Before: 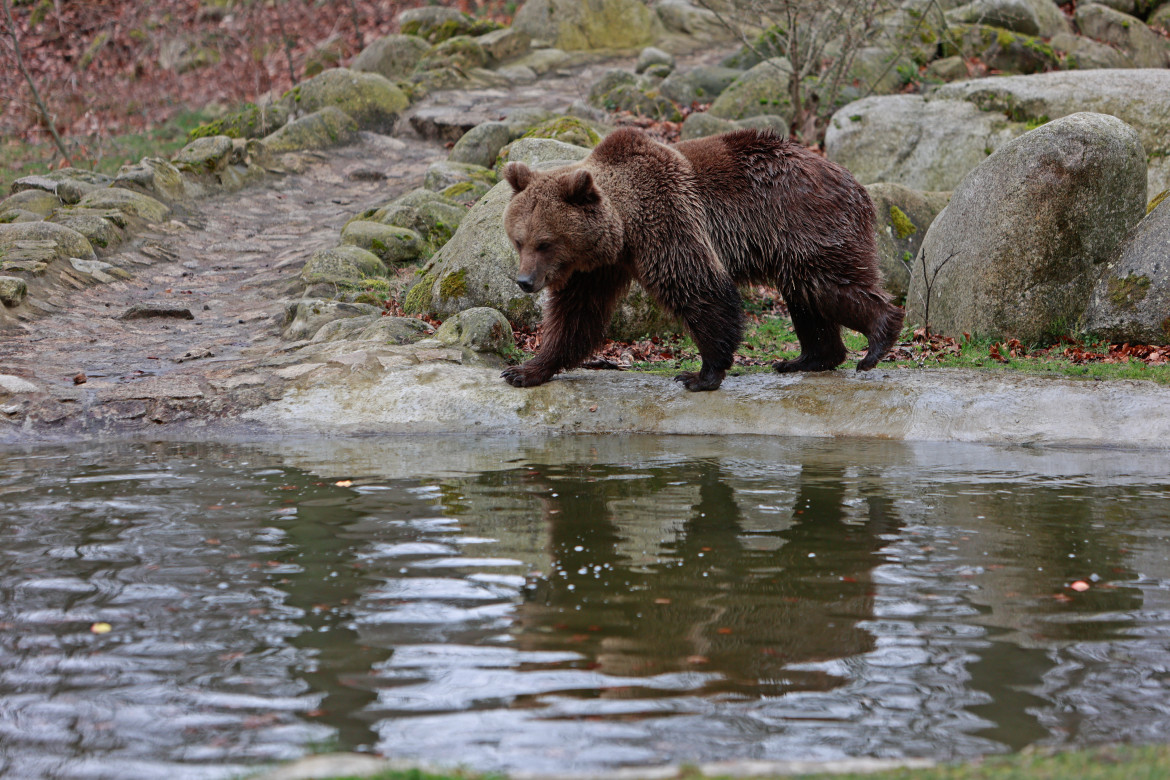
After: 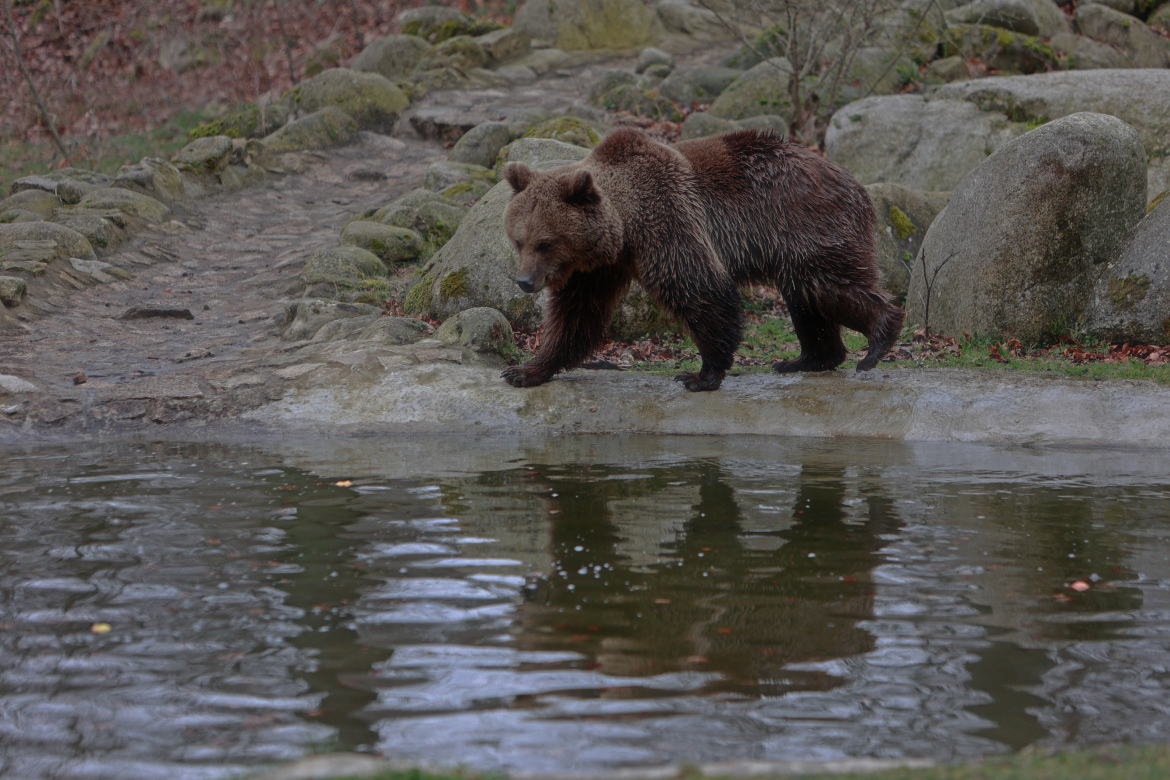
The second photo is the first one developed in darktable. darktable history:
haze removal: strength -0.094, adaptive false
base curve: curves: ch0 [(0, 0) (0.841, 0.609) (1, 1)], preserve colors none
